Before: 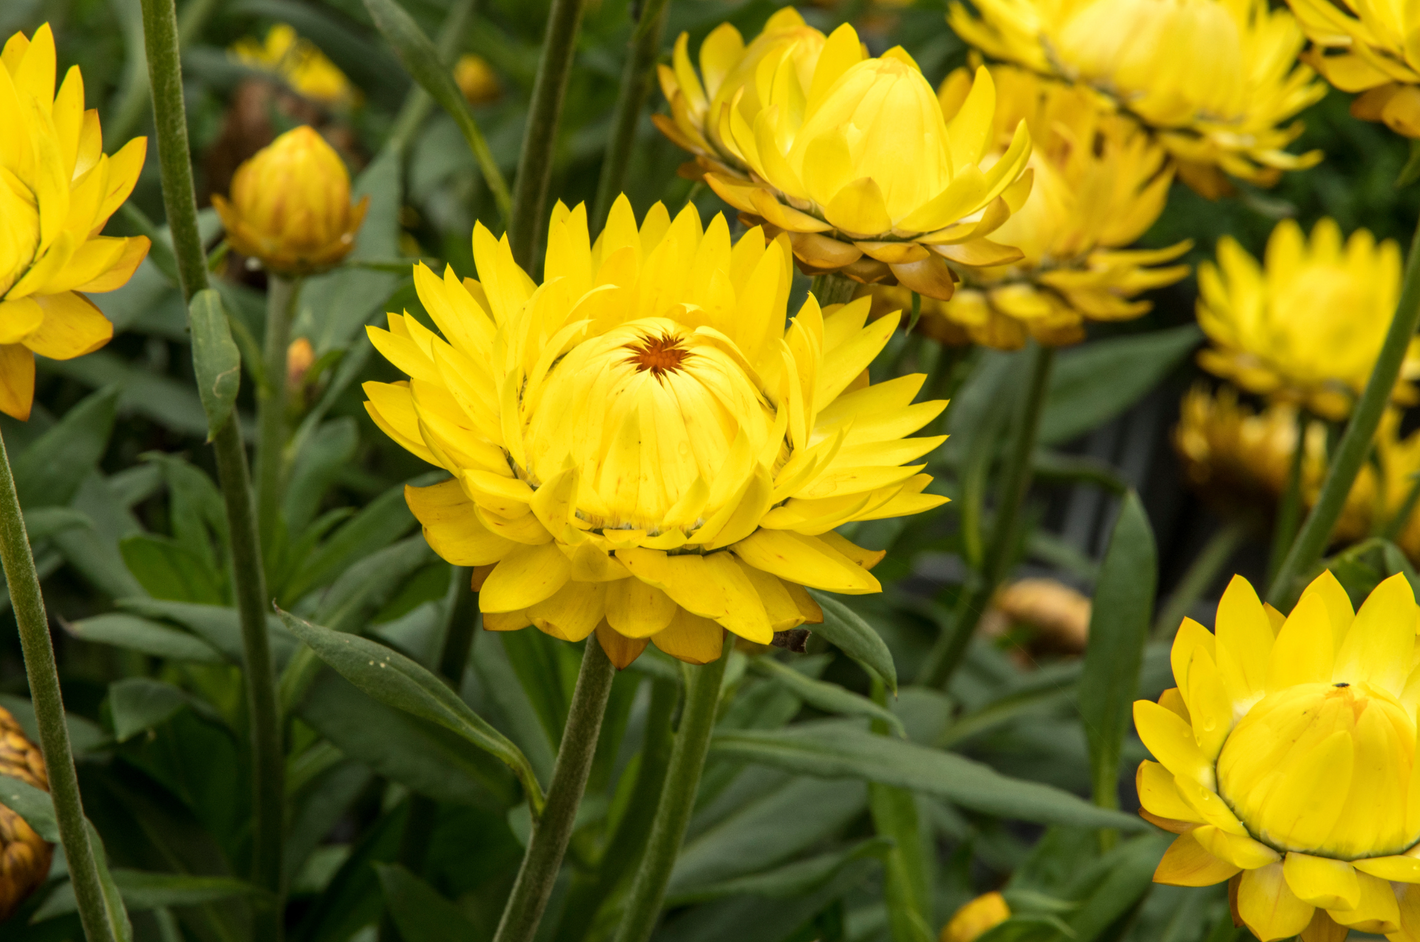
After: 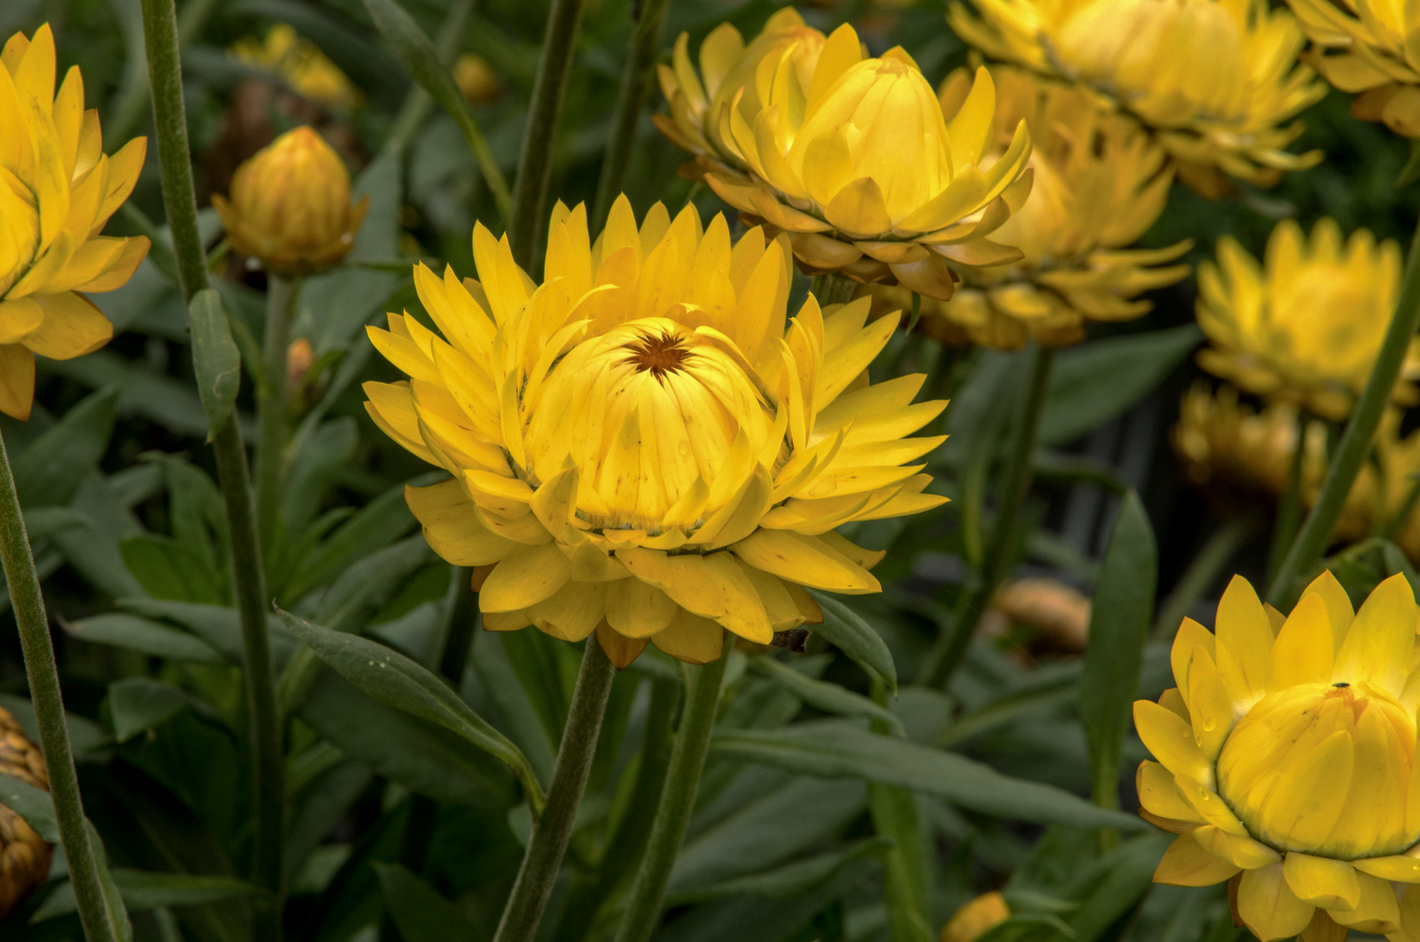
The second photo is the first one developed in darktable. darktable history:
local contrast: highlights 100%, shadows 99%, detail 120%, midtone range 0.2
base curve: curves: ch0 [(0, 0) (0.826, 0.587) (1, 1)], preserve colors none
